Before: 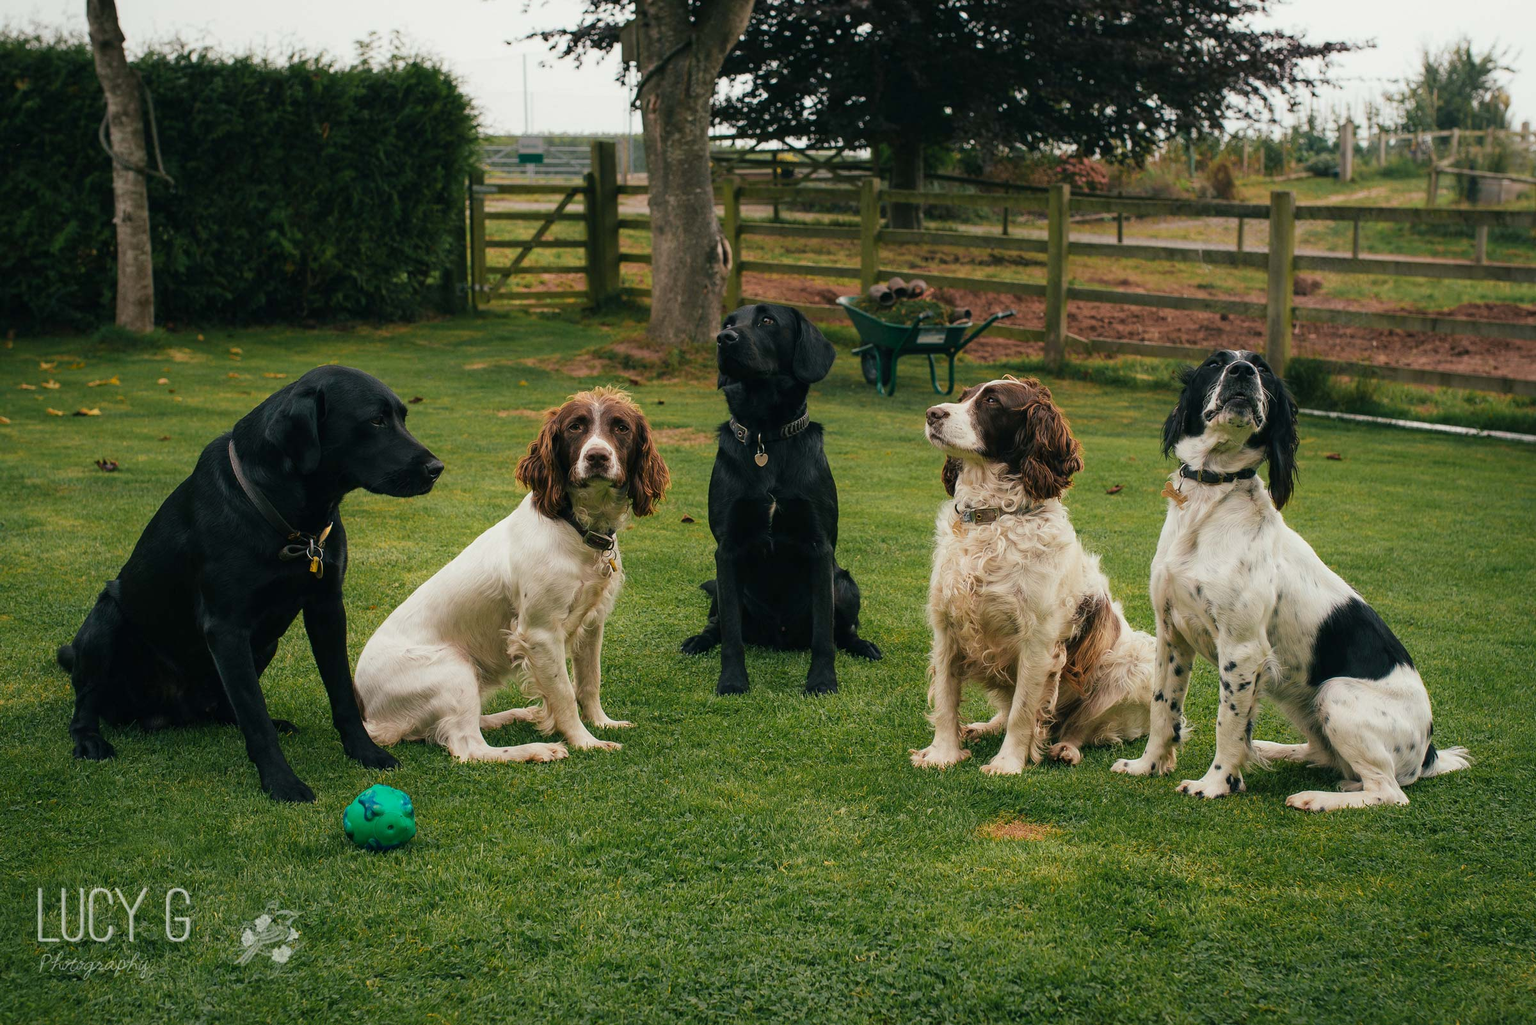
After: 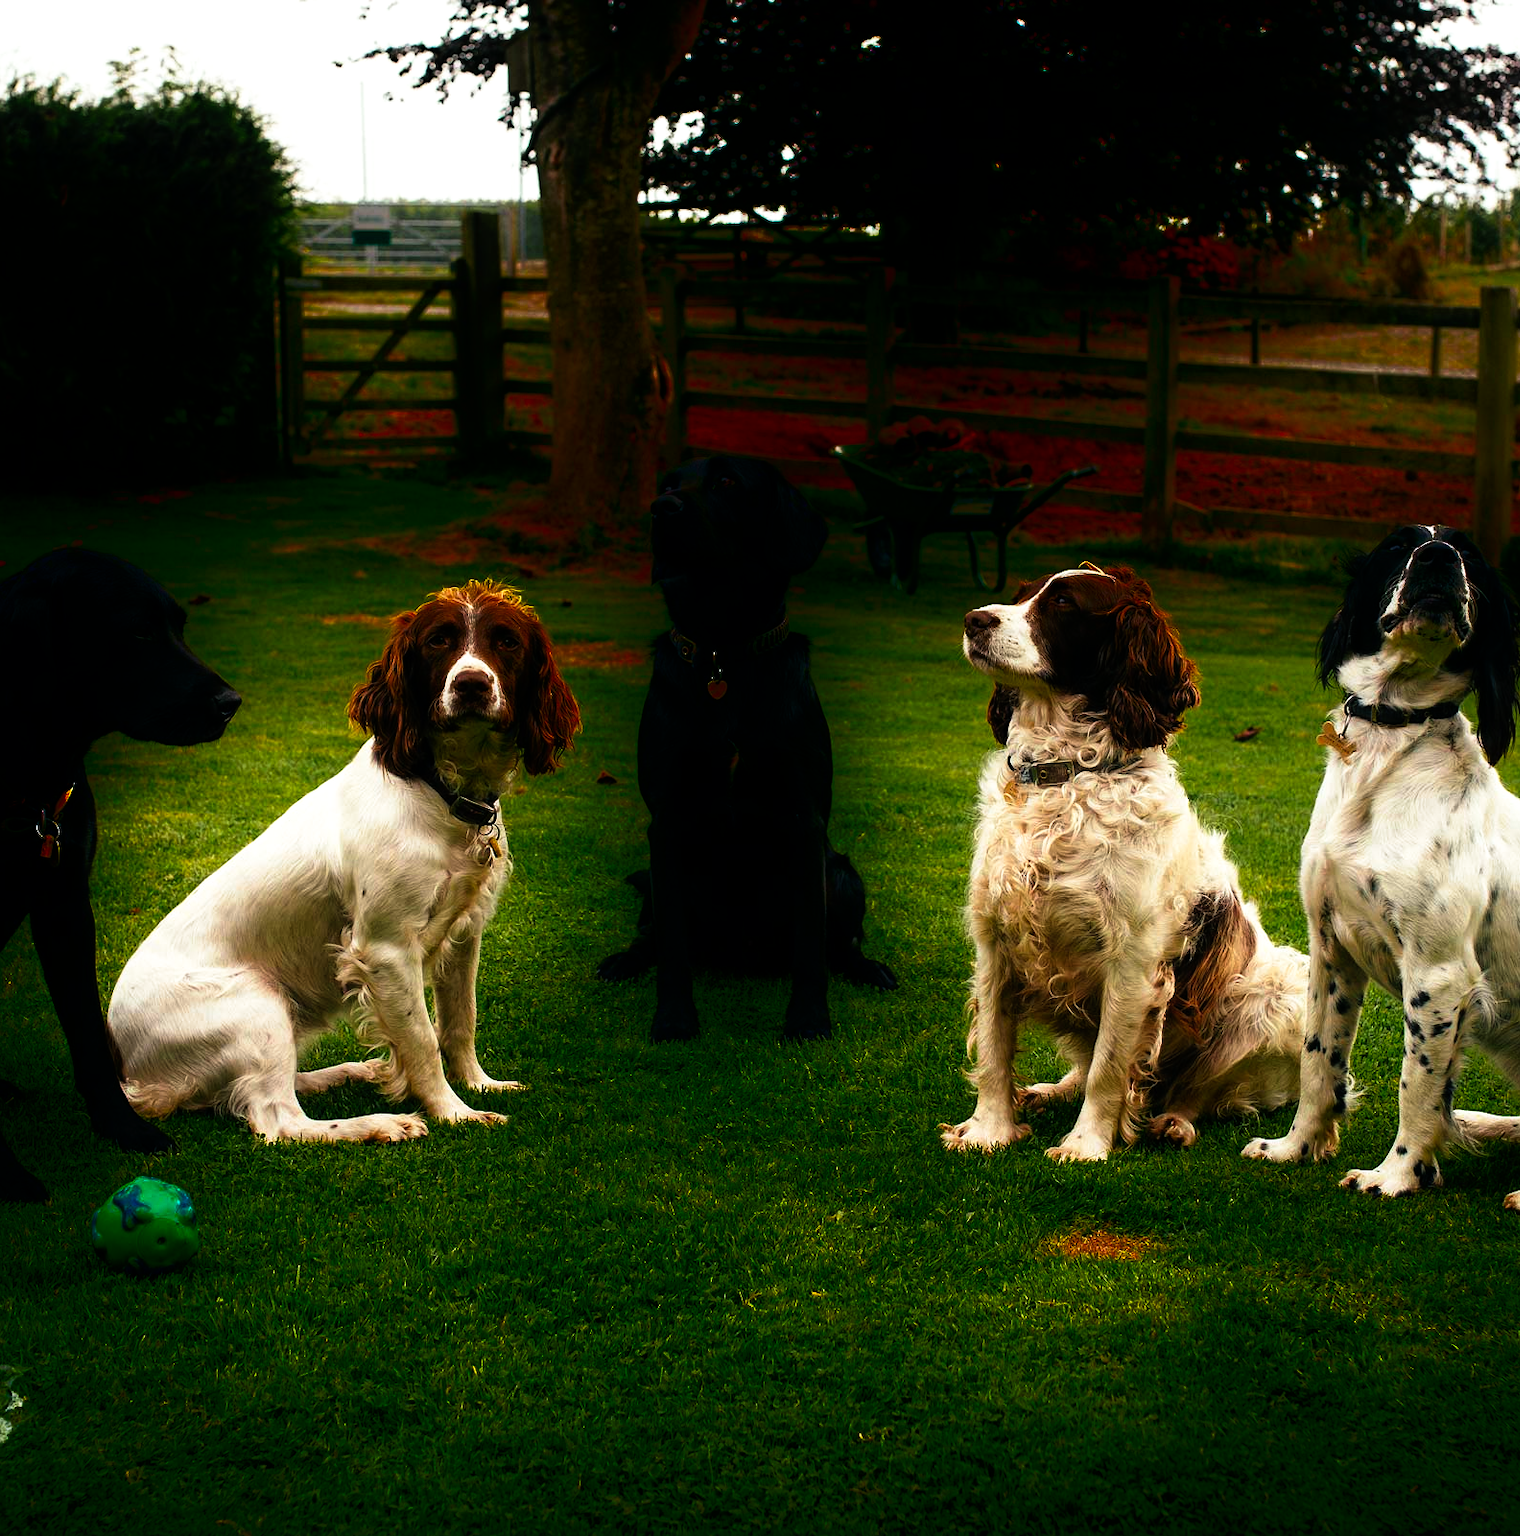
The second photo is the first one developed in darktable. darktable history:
tone curve: curves: ch0 [(0, 0) (0.003, 0.001) (0.011, 0.002) (0.025, 0.002) (0.044, 0.006) (0.069, 0.01) (0.1, 0.017) (0.136, 0.023) (0.177, 0.038) (0.224, 0.066) (0.277, 0.118) (0.335, 0.185) (0.399, 0.264) (0.468, 0.365) (0.543, 0.475) (0.623, 0.606) (0.709, 0.759) (0.801, 0.923) (0.898, 0.999) (1, 1)], preserve colors none
crop and rotate: left 18.442%, right 15.508%
shadows and highlights: shadows -88.03, highlights -35.45, shadows color adjustment 99.15%, highlights color adjustment 0%, soften with gaussian
